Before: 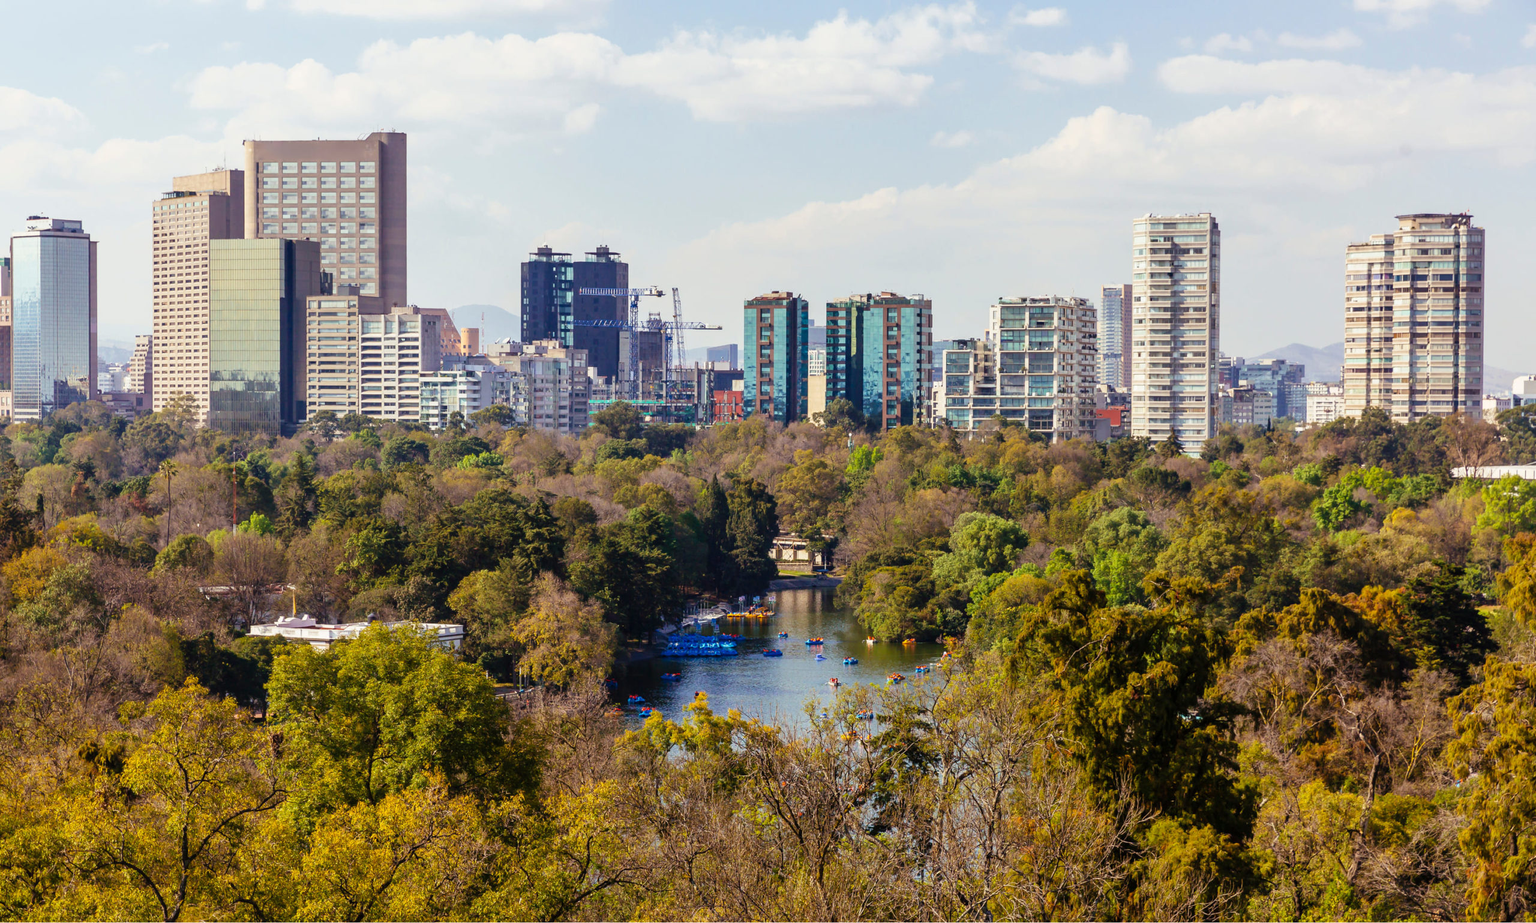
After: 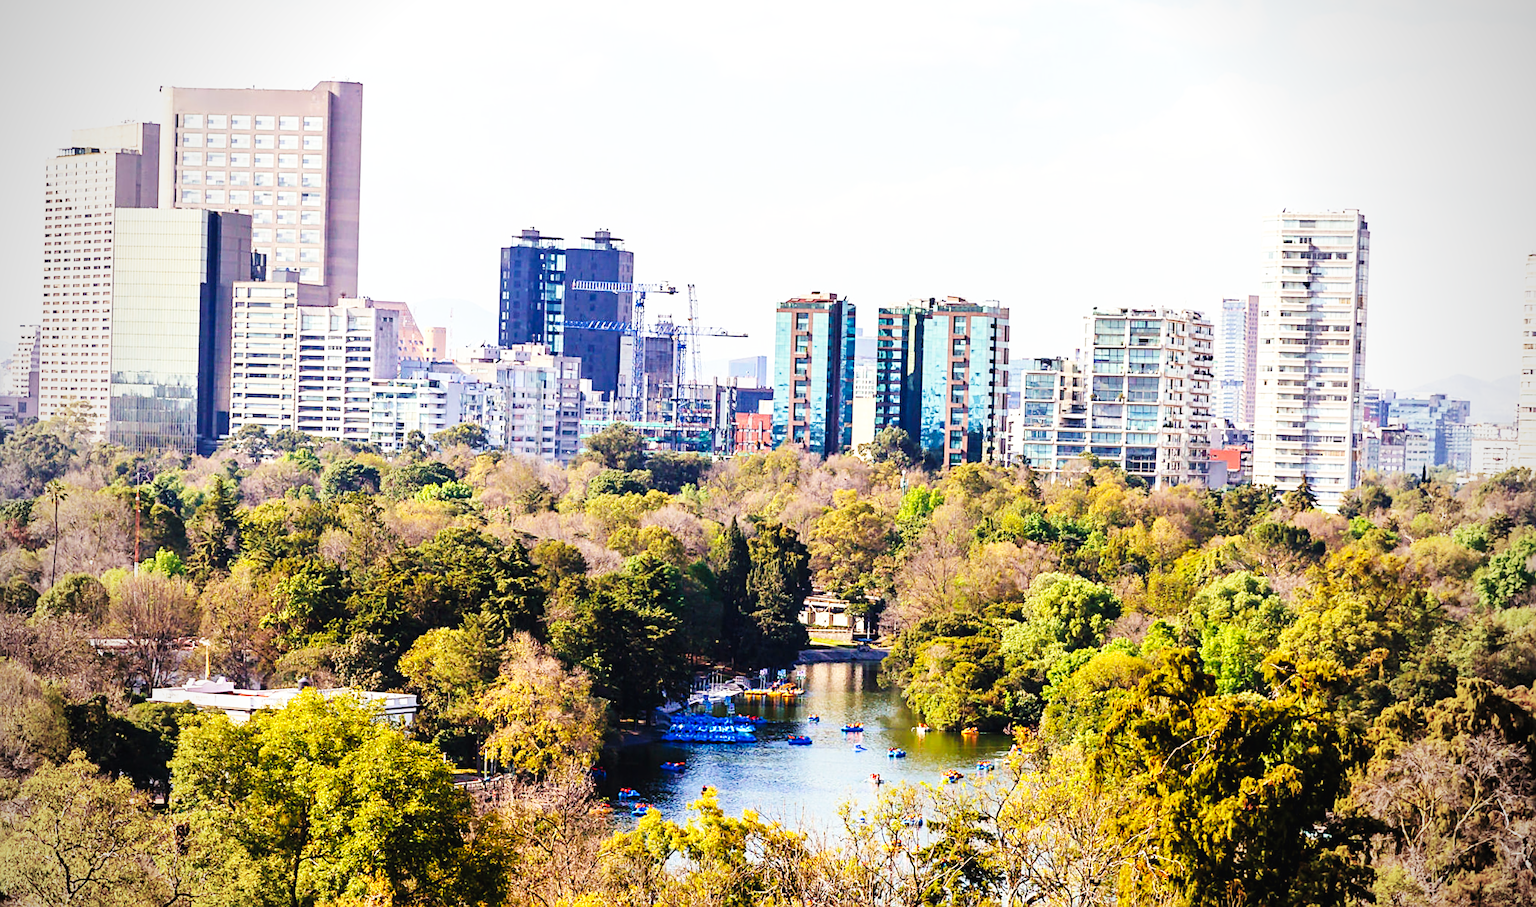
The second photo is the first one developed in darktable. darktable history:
rotate and perspective: rotation 1.57°, crop left 0.018, crop right 0.982, crop top 0.039, crop bottom 0.961
contrast brightness saturation: contrast 0.05, brightness 0.06, saturation 0.01
base curve: curves: ch0 [(0, 0.003) (0.001, 0.002) (0.006, 0.004) (0.02, 0.022) (0.048, 0.086) (0.094, 0.234) (0.162, 0.431) (0.258, 0.629) (0.385, 0.8) (0.548, 0.918) (0.751, 0.988) (1, 1)], preserve colors none
crop and rotate: left 7.196%, top 4.574%, right 10.605%, bottom 13.178%
sharpen: on, module defaults
color balance rgb: shadows lift › luminance -10%, highlights gain › luminance 10%, saturation formula JzAzBz (2021)
vignetting: fall-off start 74.49%, fall-off radius 65.9%, brightness -0.628, saturation -0.68
